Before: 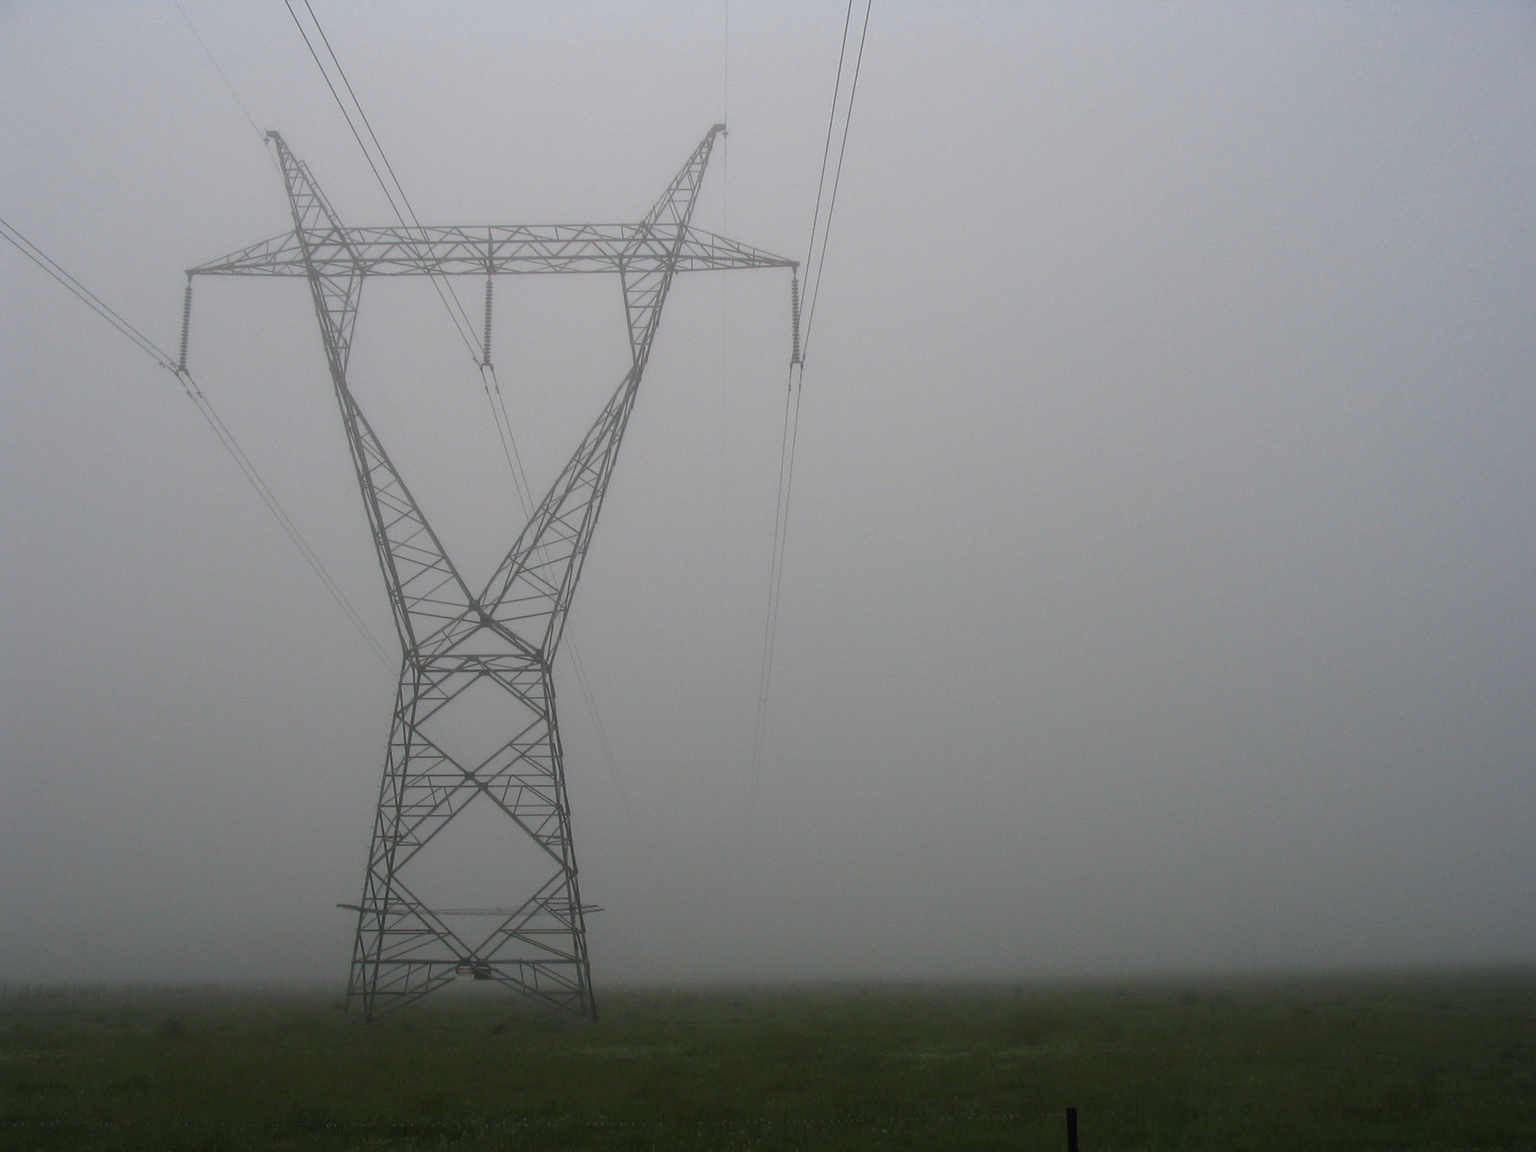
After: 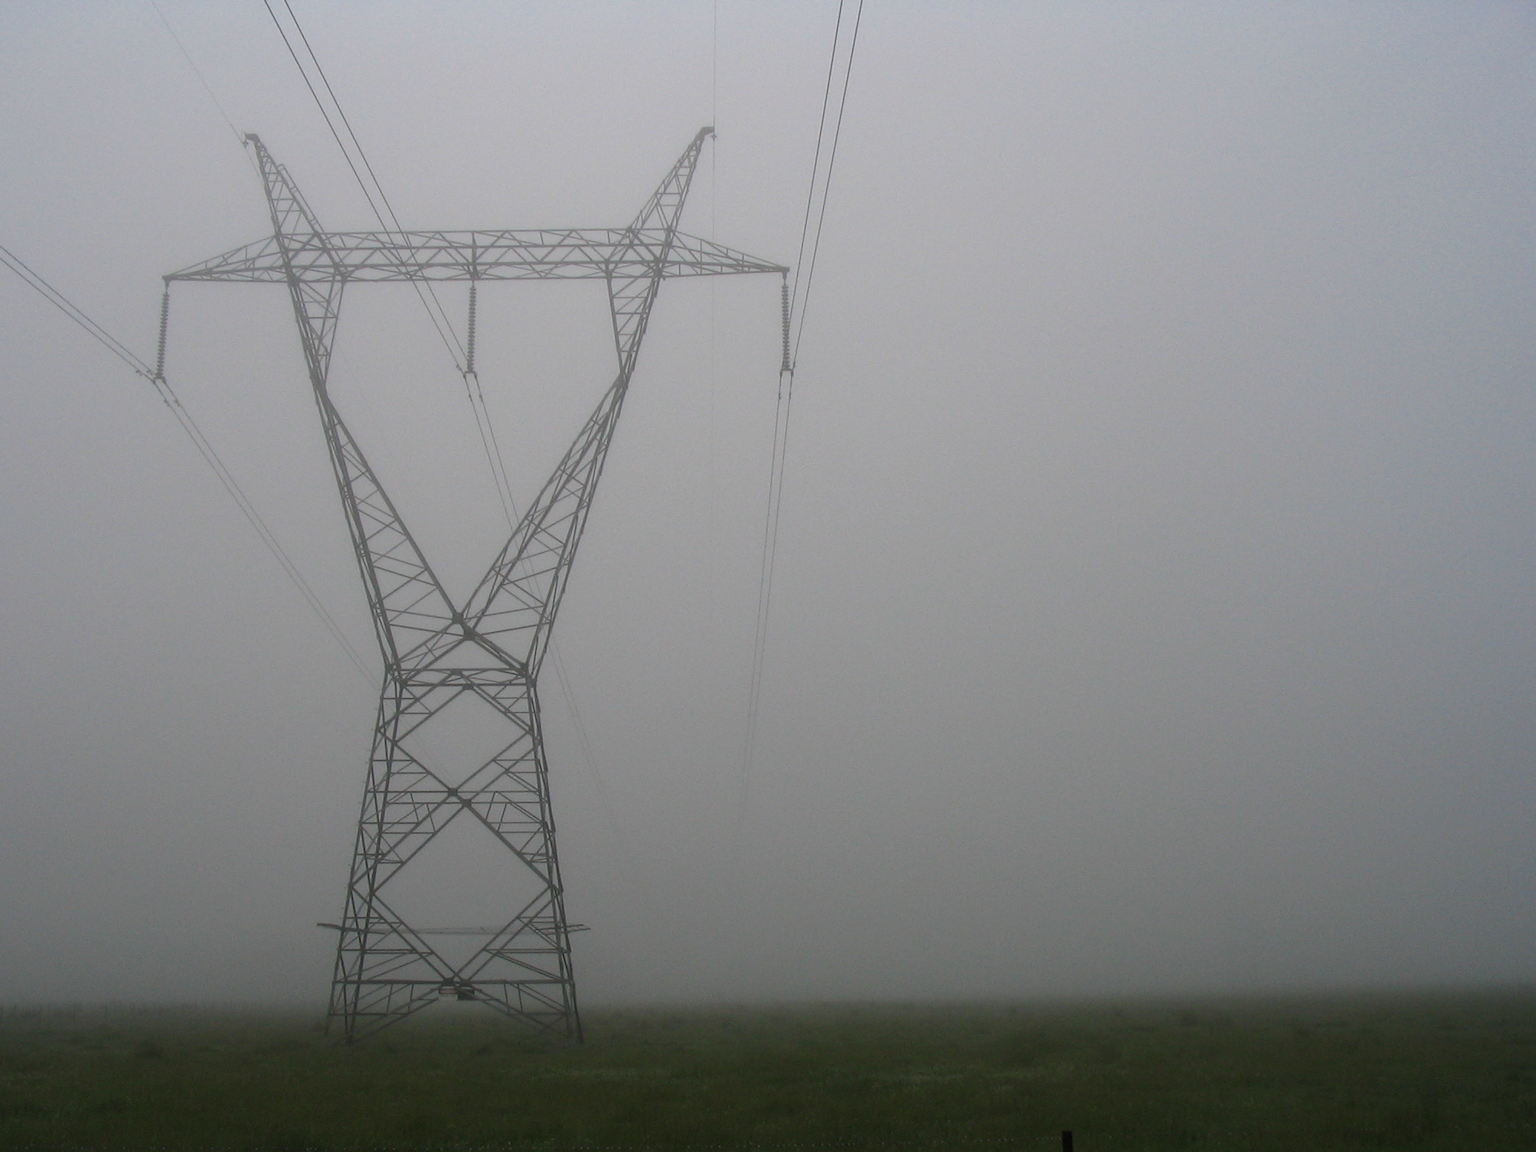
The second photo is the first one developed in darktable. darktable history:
white balance: emerald 1
crop: left 1.743%, right 0.268%, bottom 2.011%
